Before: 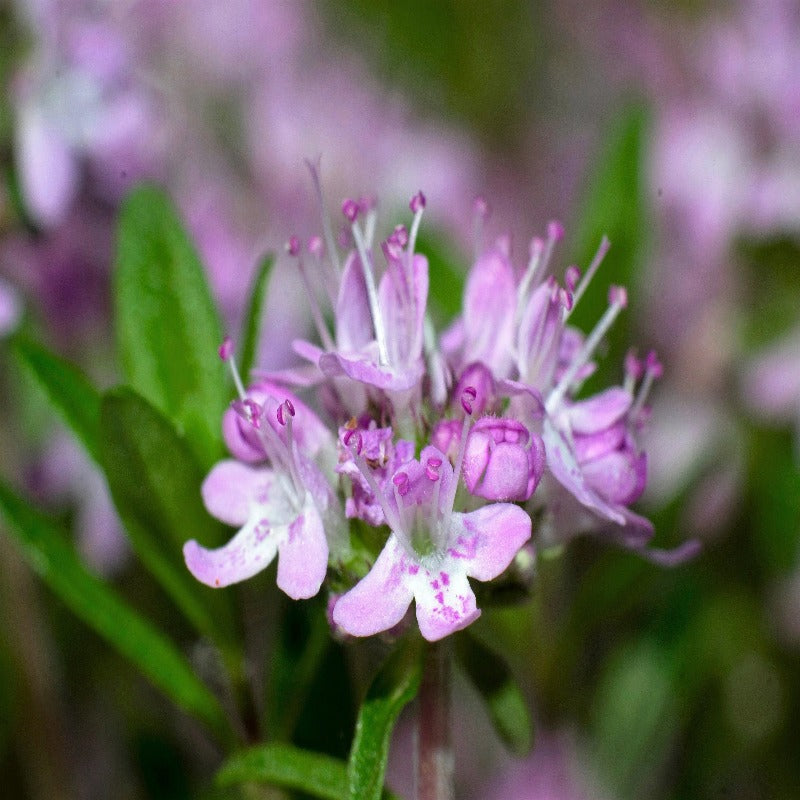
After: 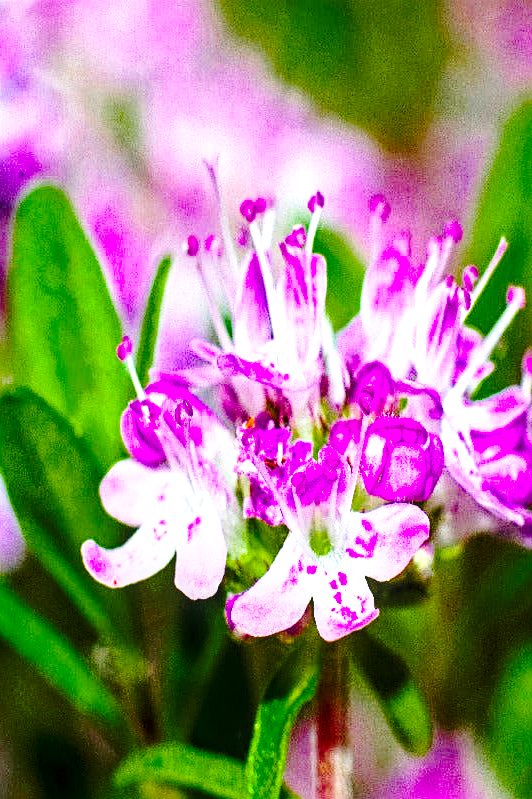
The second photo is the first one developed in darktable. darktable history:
exposure: black level correction 0, exposure 0.896 EV, compensate highlight preservation false
local contrast: on, module defaults
crop and rotate: left 12.75%, right 20.638%
haze removal: compatibility mode true, adaptive false
color balance rgb: power › chroma 0.473%, power › hue 260.29°, linear chroma grading › global chroma 41.791%, perceptual saturation grading › global saturation 30.795%, global vibrance 10.546%, saturation formula JzAzBz (2021)
contrast equalizer: y [[0.5 ×6], [0.5 ×6], [0.5 ×6], [0 ×6], [0, 0, 0, 0.581, 0.011, 0]]
sharpen: on, module defaults
base curve: curves: ch0 [(0, 0) (0.036, 0.037) (0.121, 0.228) (0.46, 0.76) (0.859, 0.983) (1, 1)], preserve colors none
